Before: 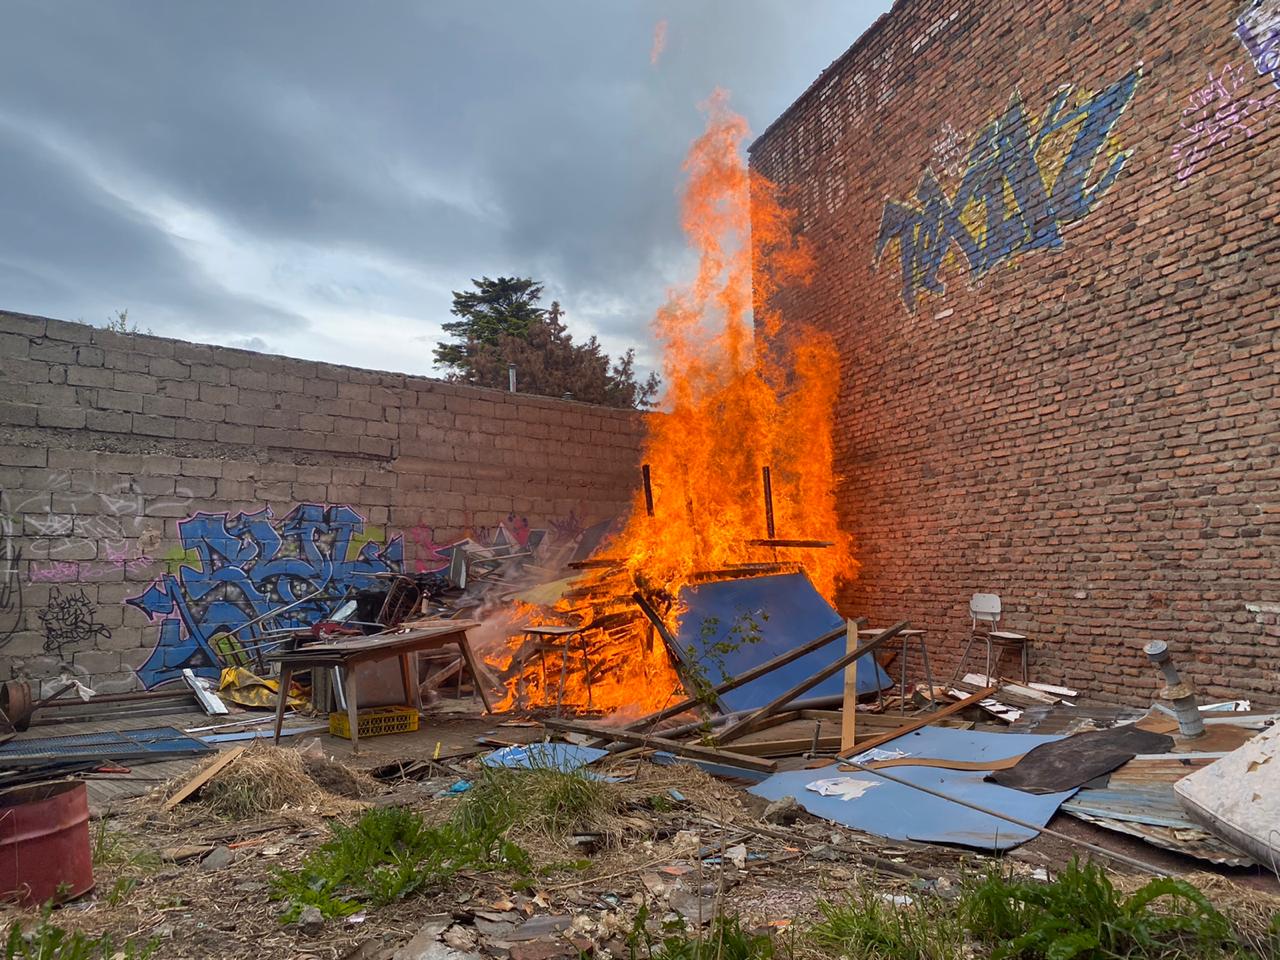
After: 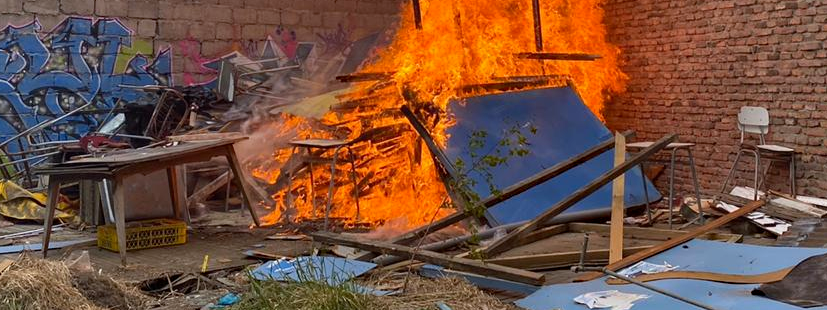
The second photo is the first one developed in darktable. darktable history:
crop: left 18.147%, top 50.832%, right 17.213%, bottom 16.866%
haze removal: compatibility mode true, adaptive false
